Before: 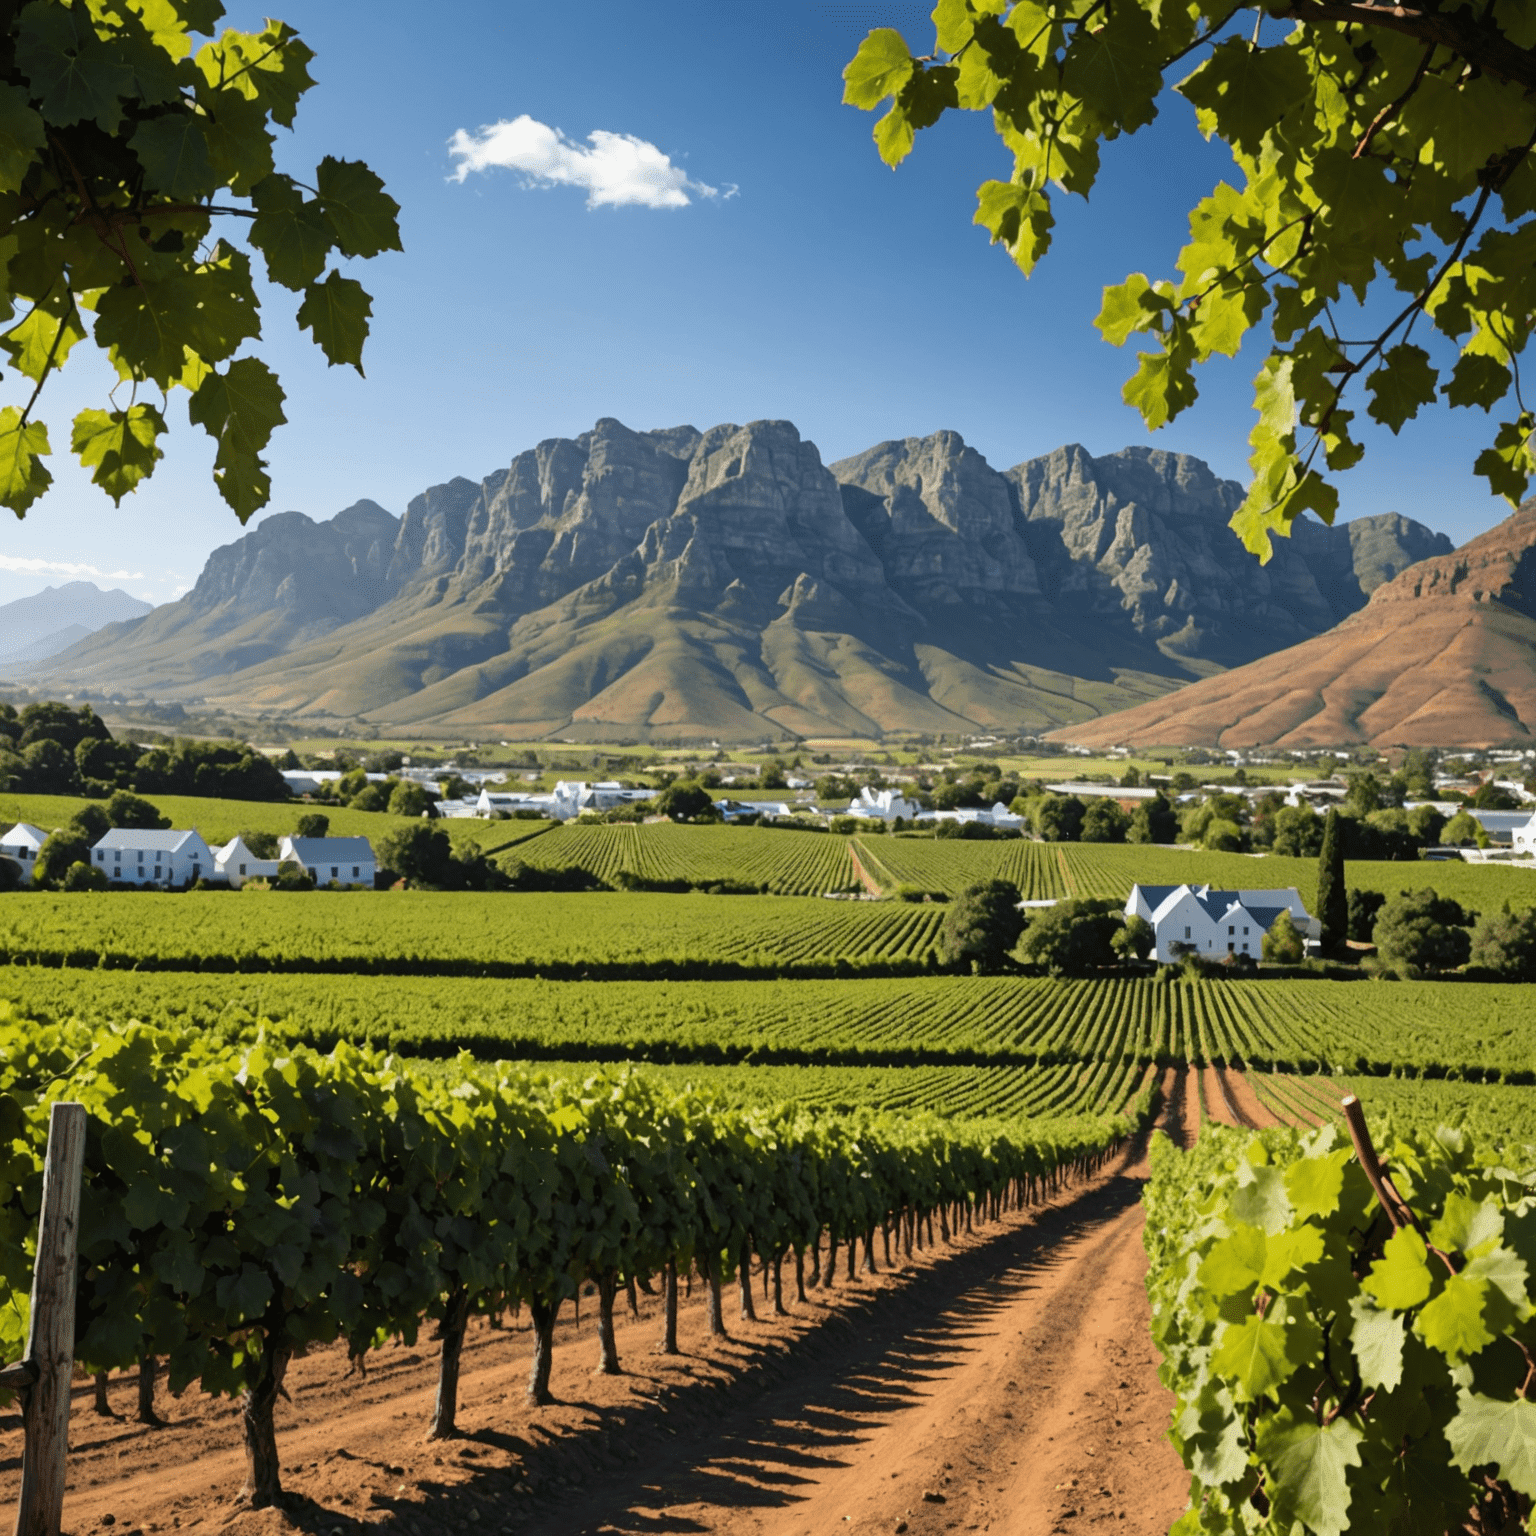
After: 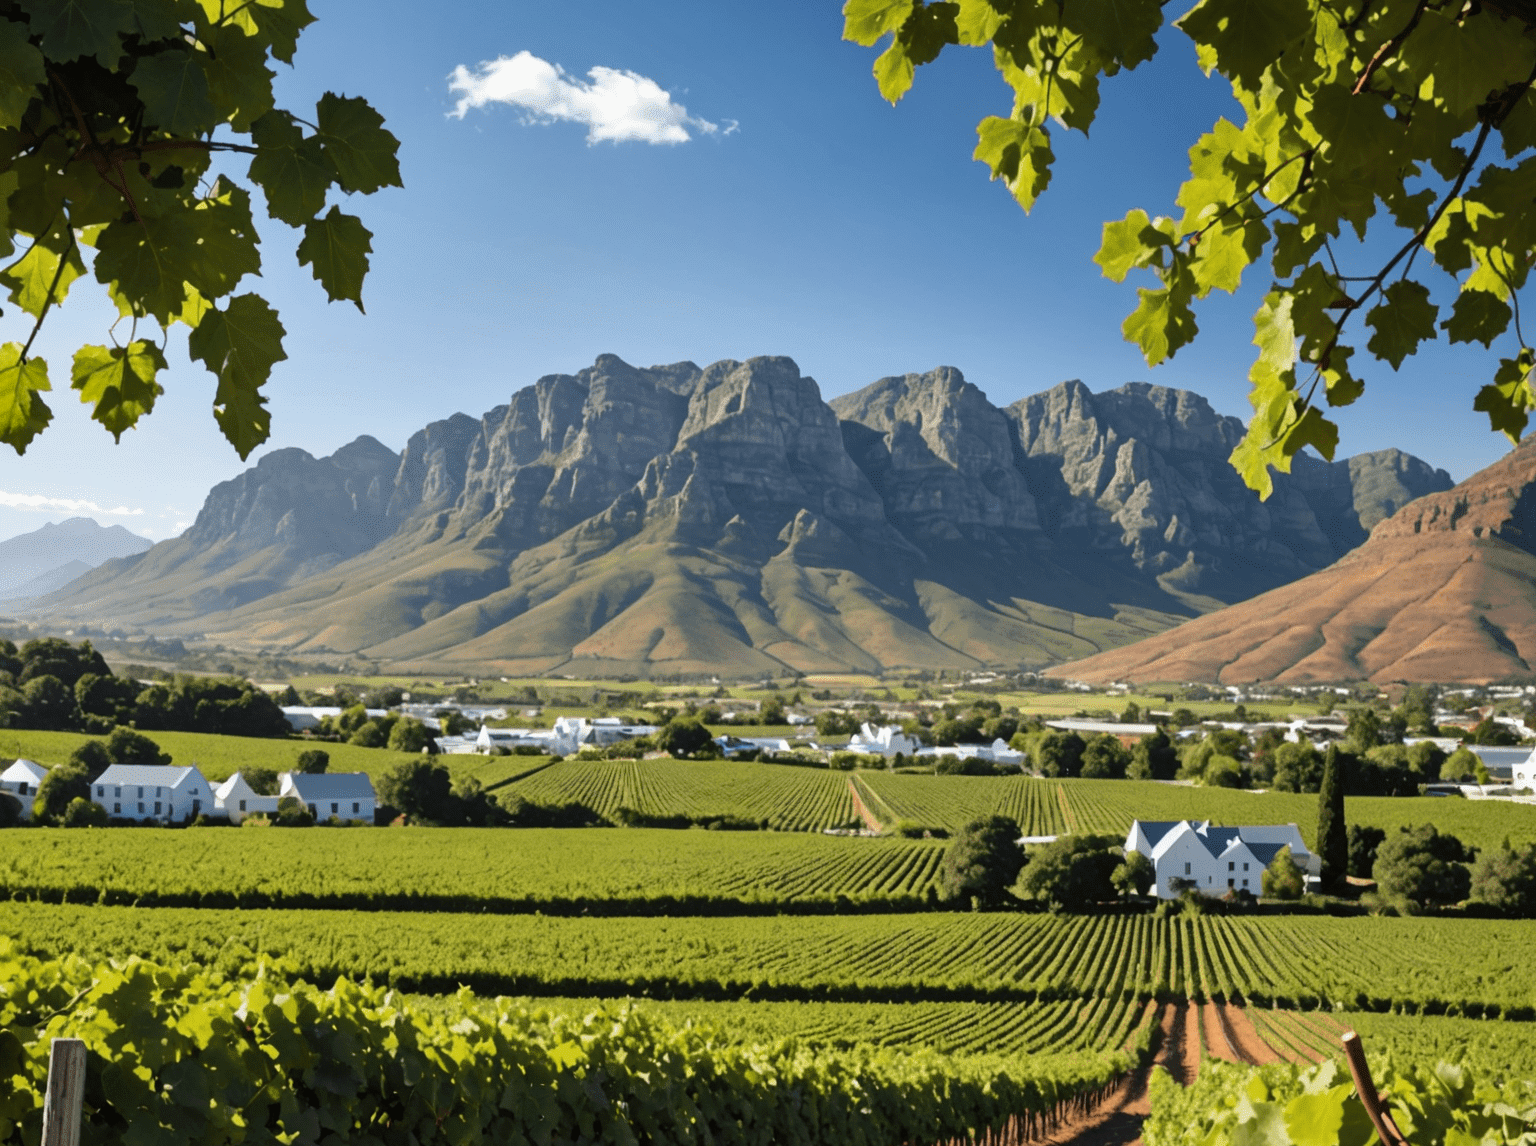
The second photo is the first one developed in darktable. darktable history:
shadows and highlights: shadows 13.55, white point adjustment 1.2, soften with gaussian
crop: top 4.206%, bottom 21.121%
